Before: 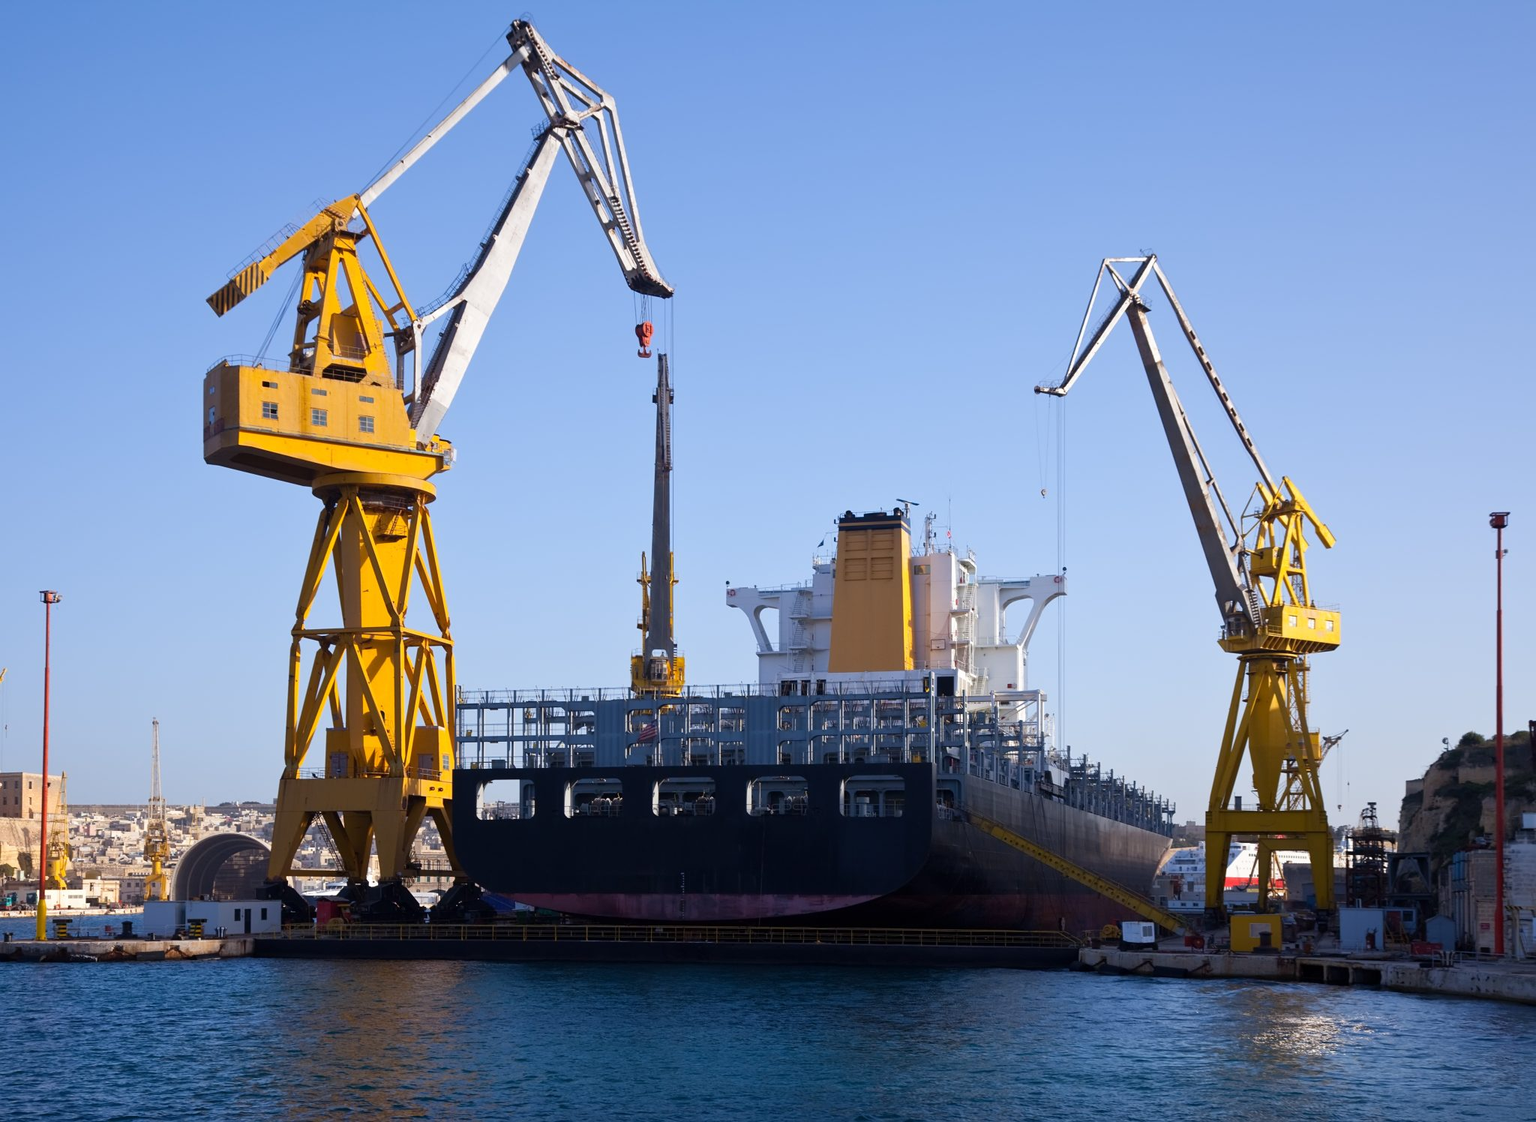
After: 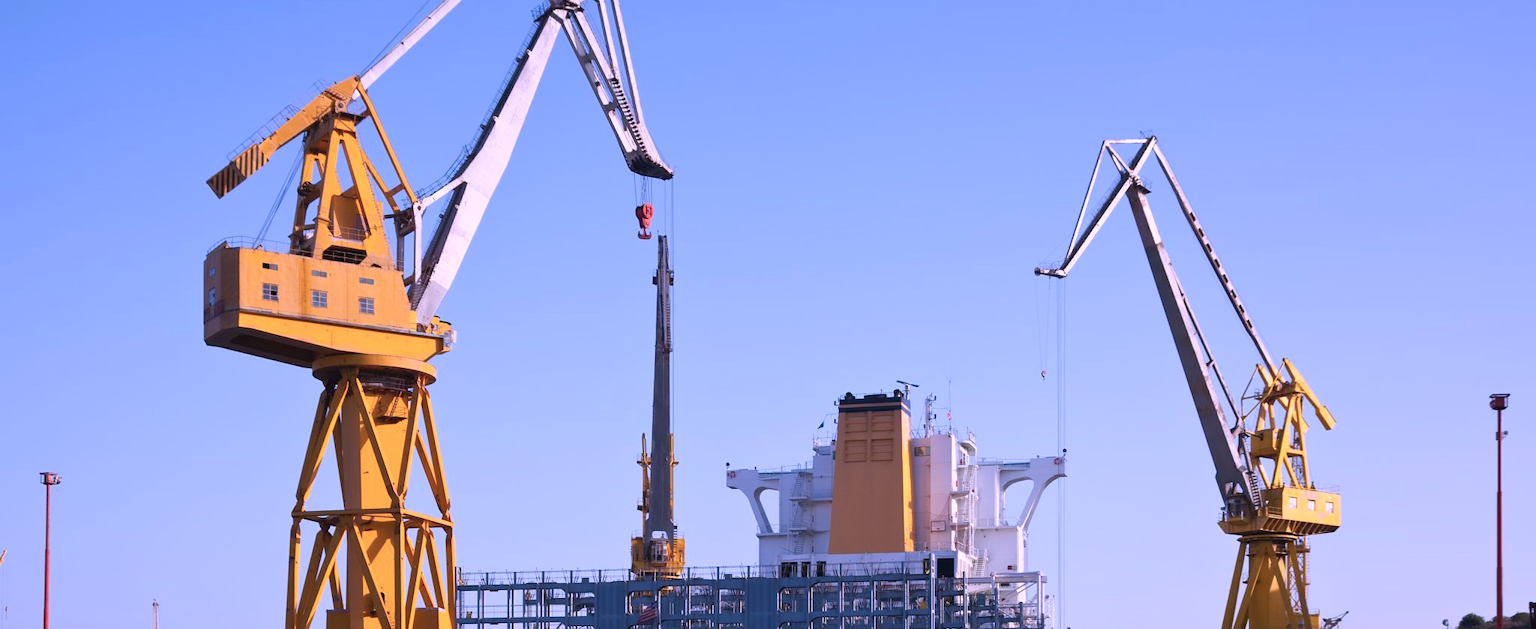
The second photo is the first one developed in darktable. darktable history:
crop and rotate: top 10.605%, bottom 33.274%
exposure: black level correction 0, compensate exposure bias true, compensate highlight preservation false
color correction: highlights a* 15.03, highlights b* -25.07
